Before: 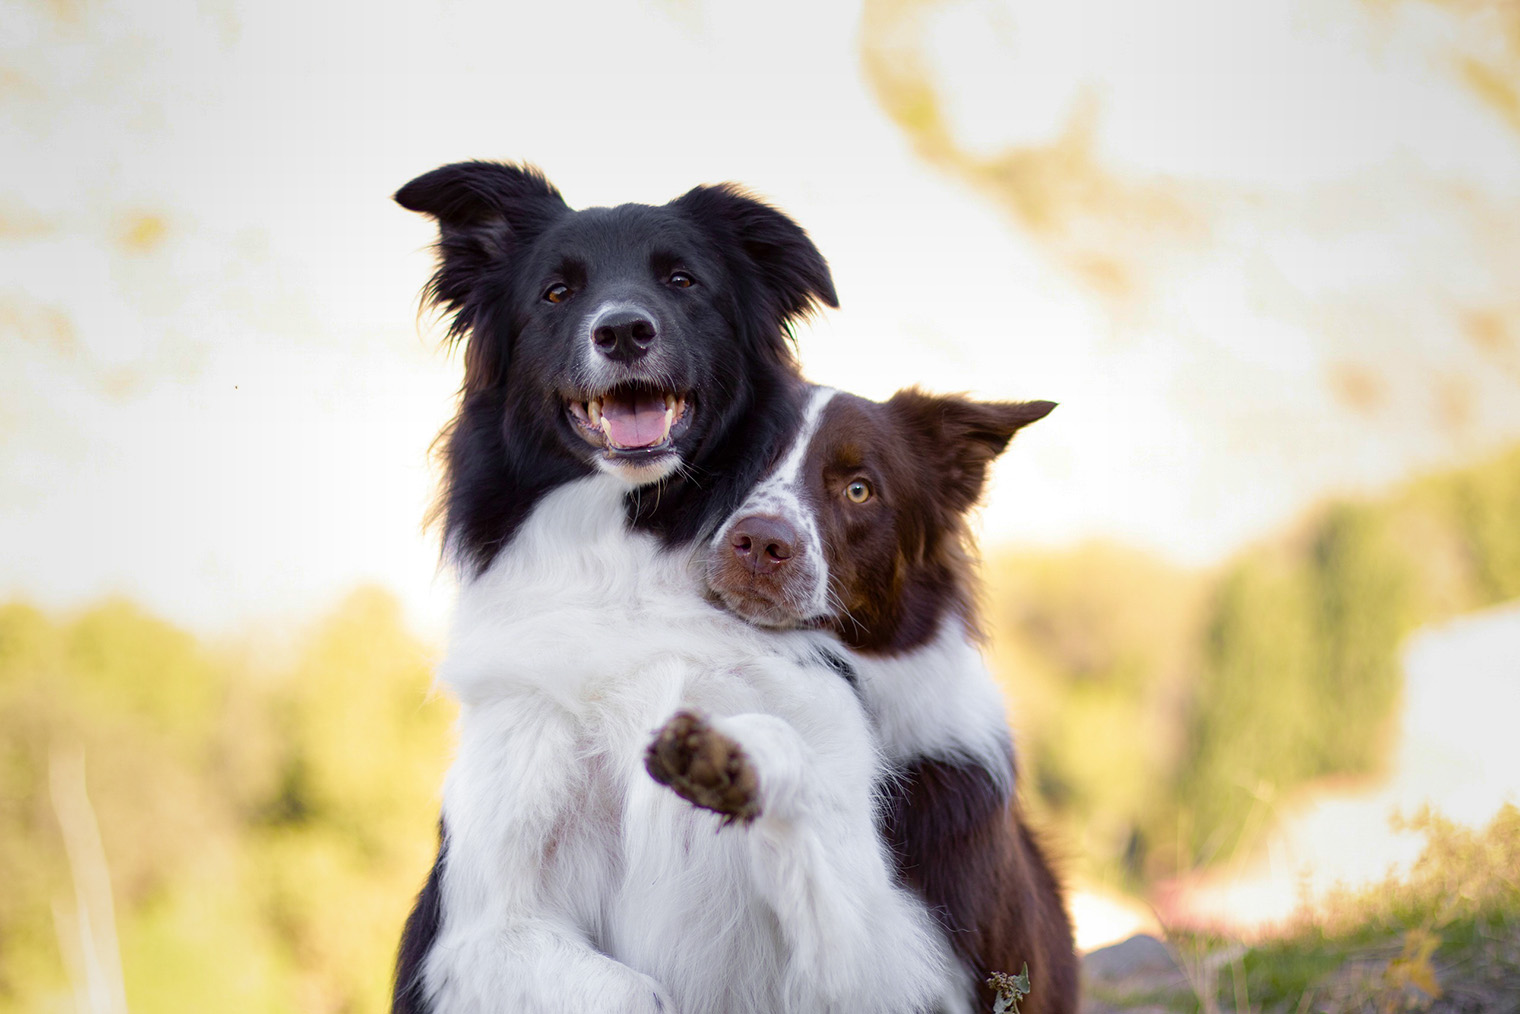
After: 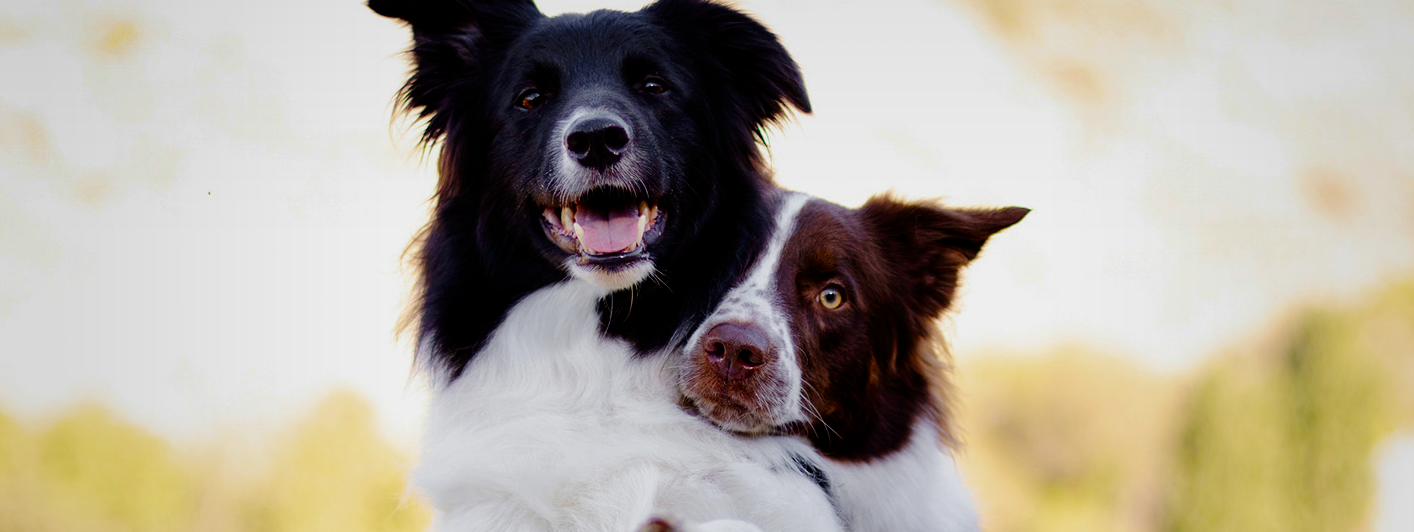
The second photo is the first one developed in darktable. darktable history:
tone curve: curves: ch0 [(0, 0) (0.003, 0) (0.011, 0.001) (0.025, 0.001) (0.044, 0.002) (0.069, 0.007) (0.1, 0.015) (0.136, 0.027) (0.177, 0.066) (0.224, 0.122) (0.277, 0.219) (0.335, 0.327) (0.399, 0.432) (0.468, 0.527) (0.543, 0.615) (0.623, 0.695) (0.709, 0.777) (0.801, 0.874) (0.898, 0.973) (1, 1)], preserve colors none
exposure: exposure -0.558 EV, compensate highlight preservation false
crop: left 1.801%, top 19.192%, right 5.163%, bottom 28.273%
